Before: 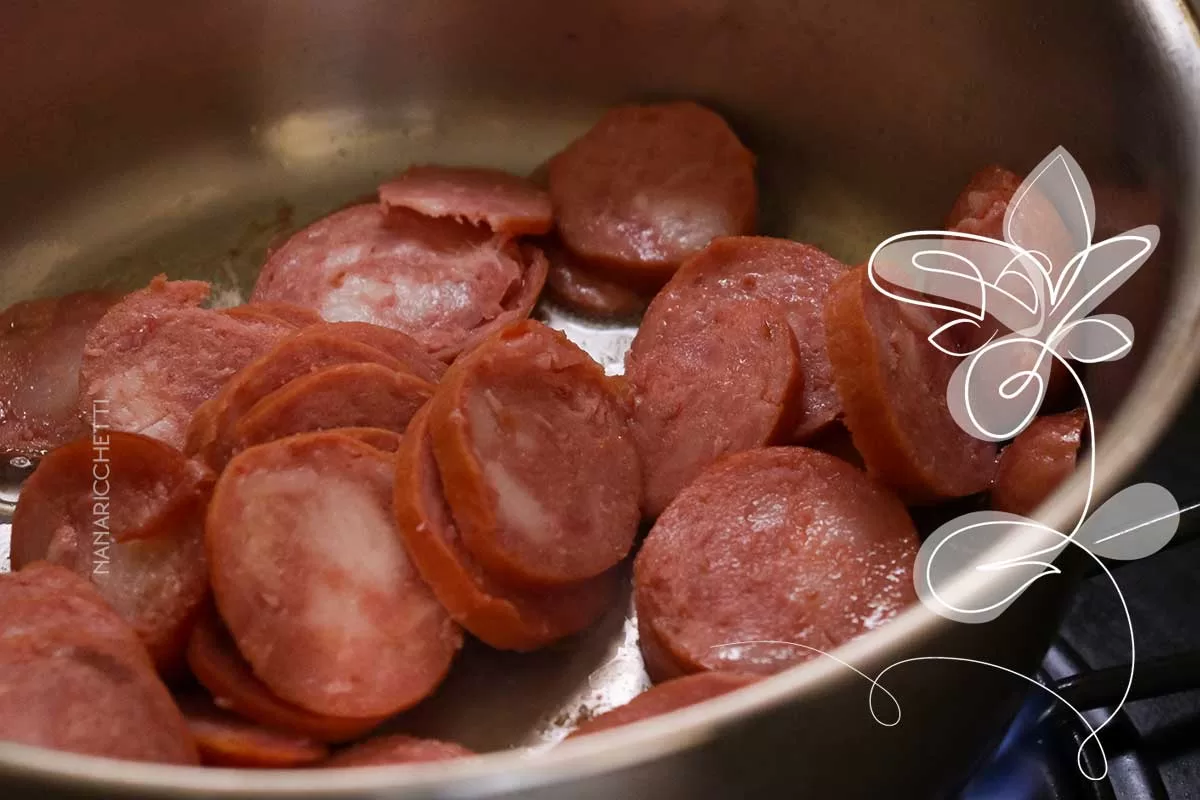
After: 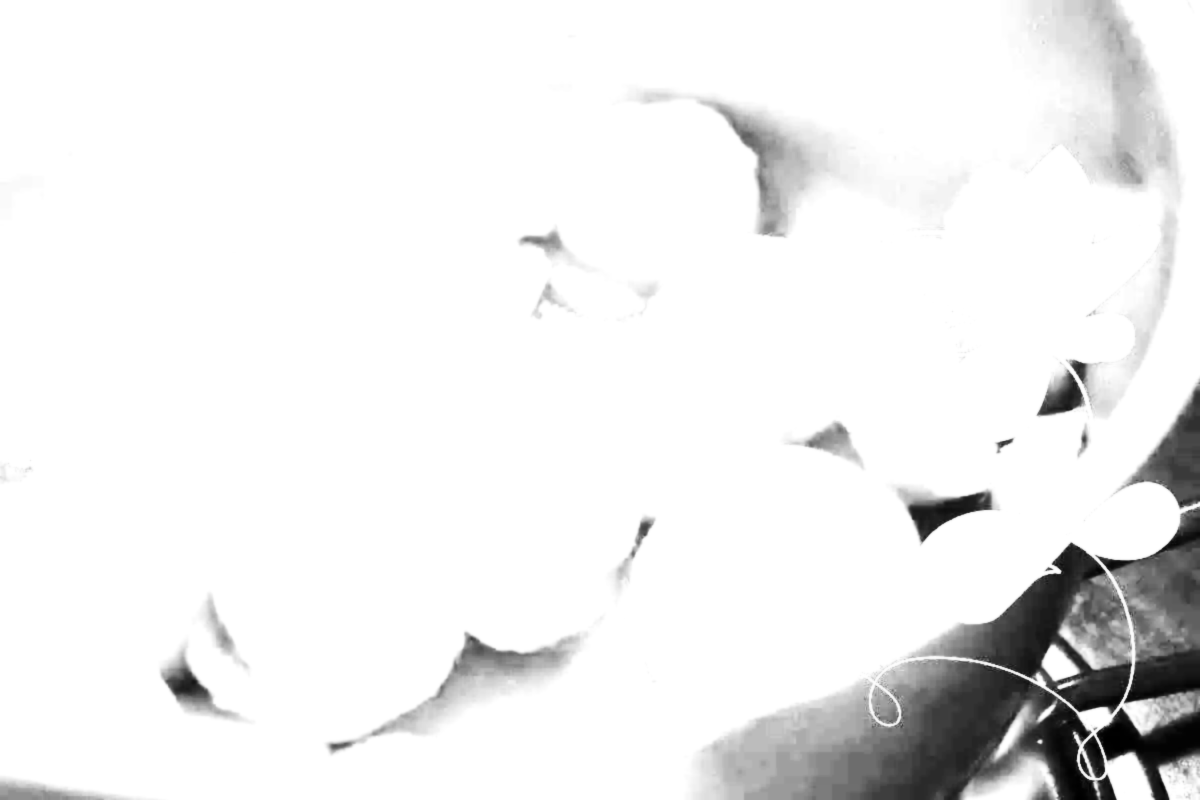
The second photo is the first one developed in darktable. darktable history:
lowpass: radius 0.76, contrast 1.56, saturation 0, unbound 0
white balance: red 8, blue 8
